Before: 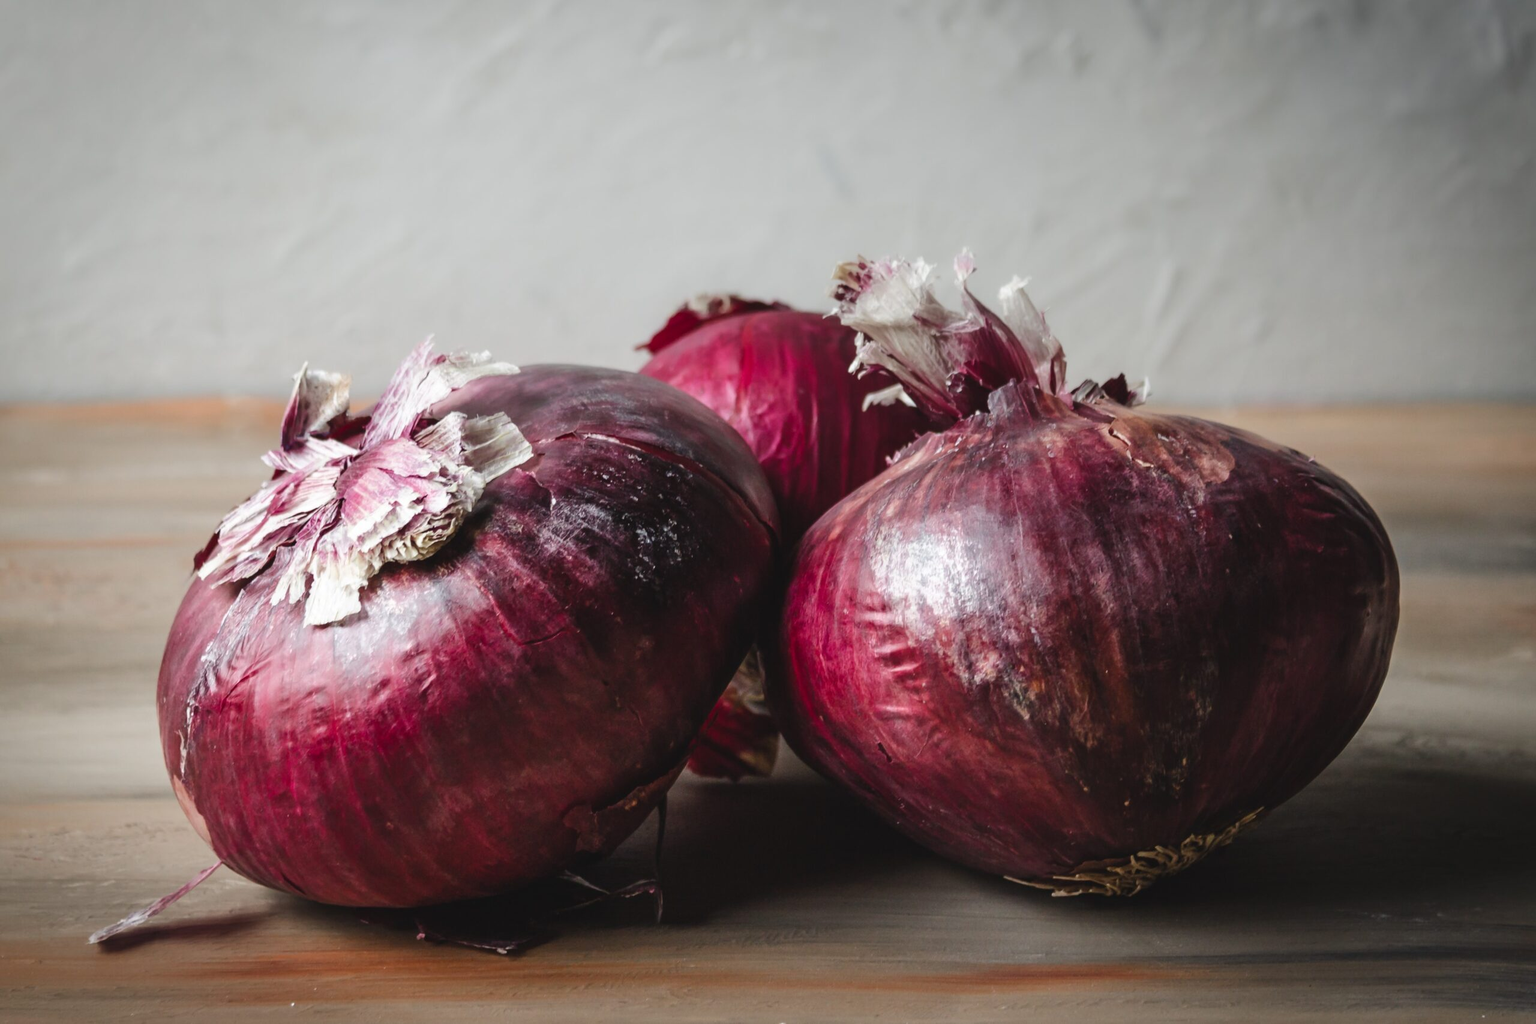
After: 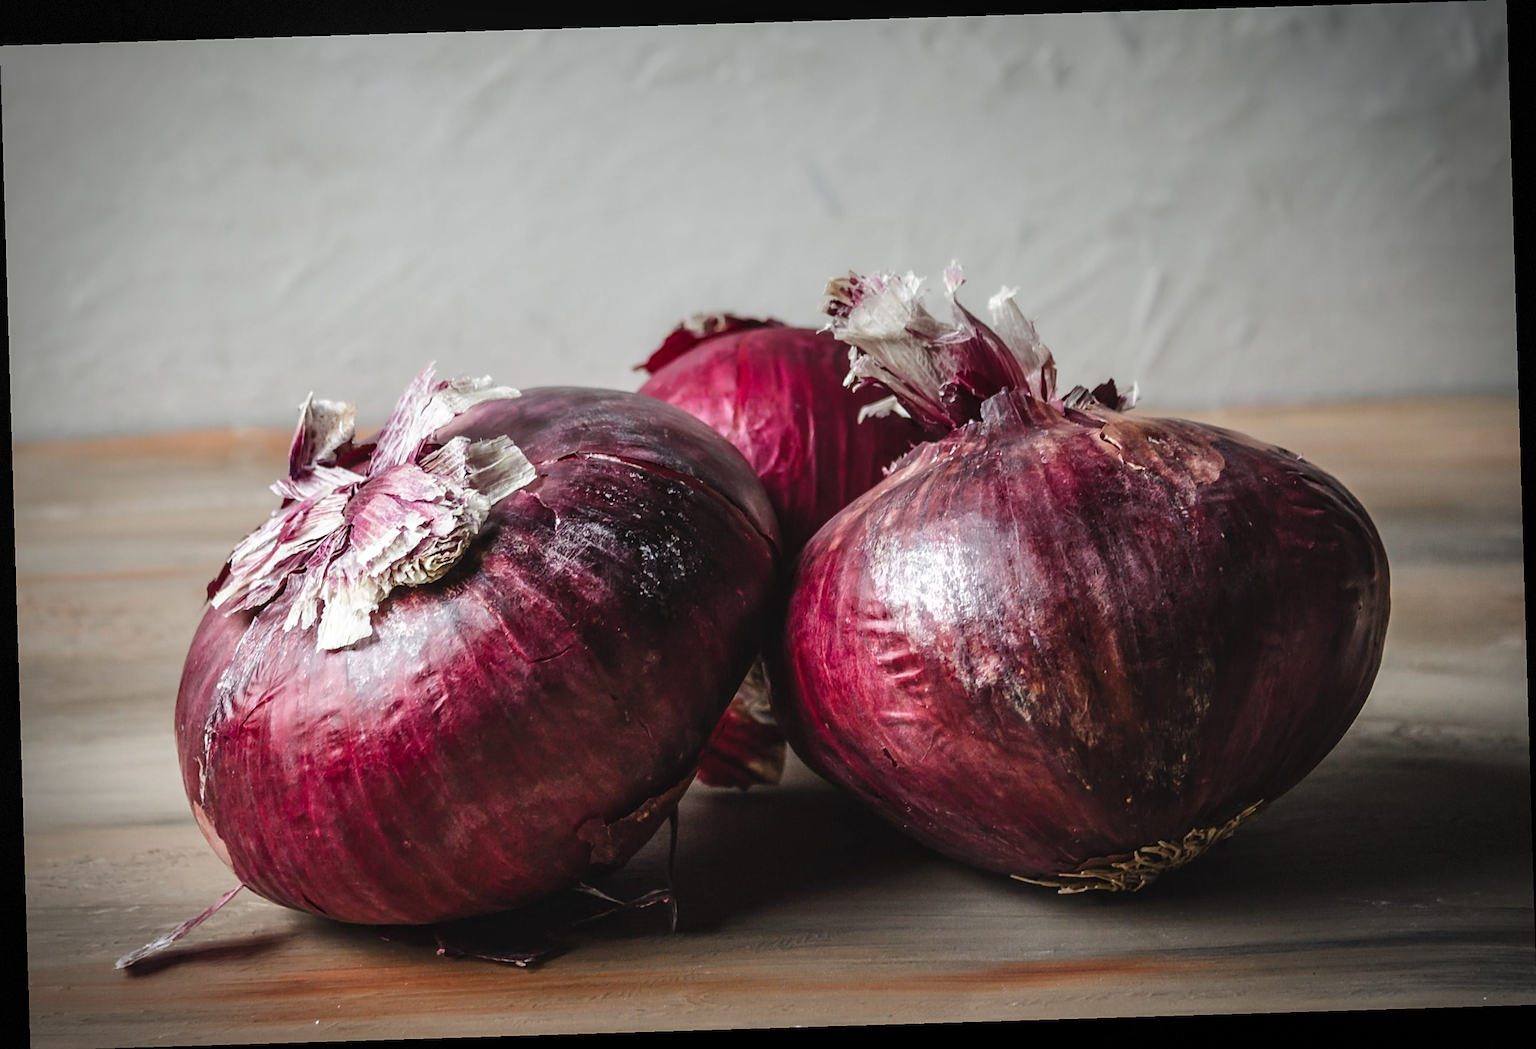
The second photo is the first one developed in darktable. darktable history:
rotate and perspective: rotation -1.75°, automatic cropping off
sharpen: on, module defaults
vignetting: dithering 8-bit output, unbound false
local contrast: on, module defaults
